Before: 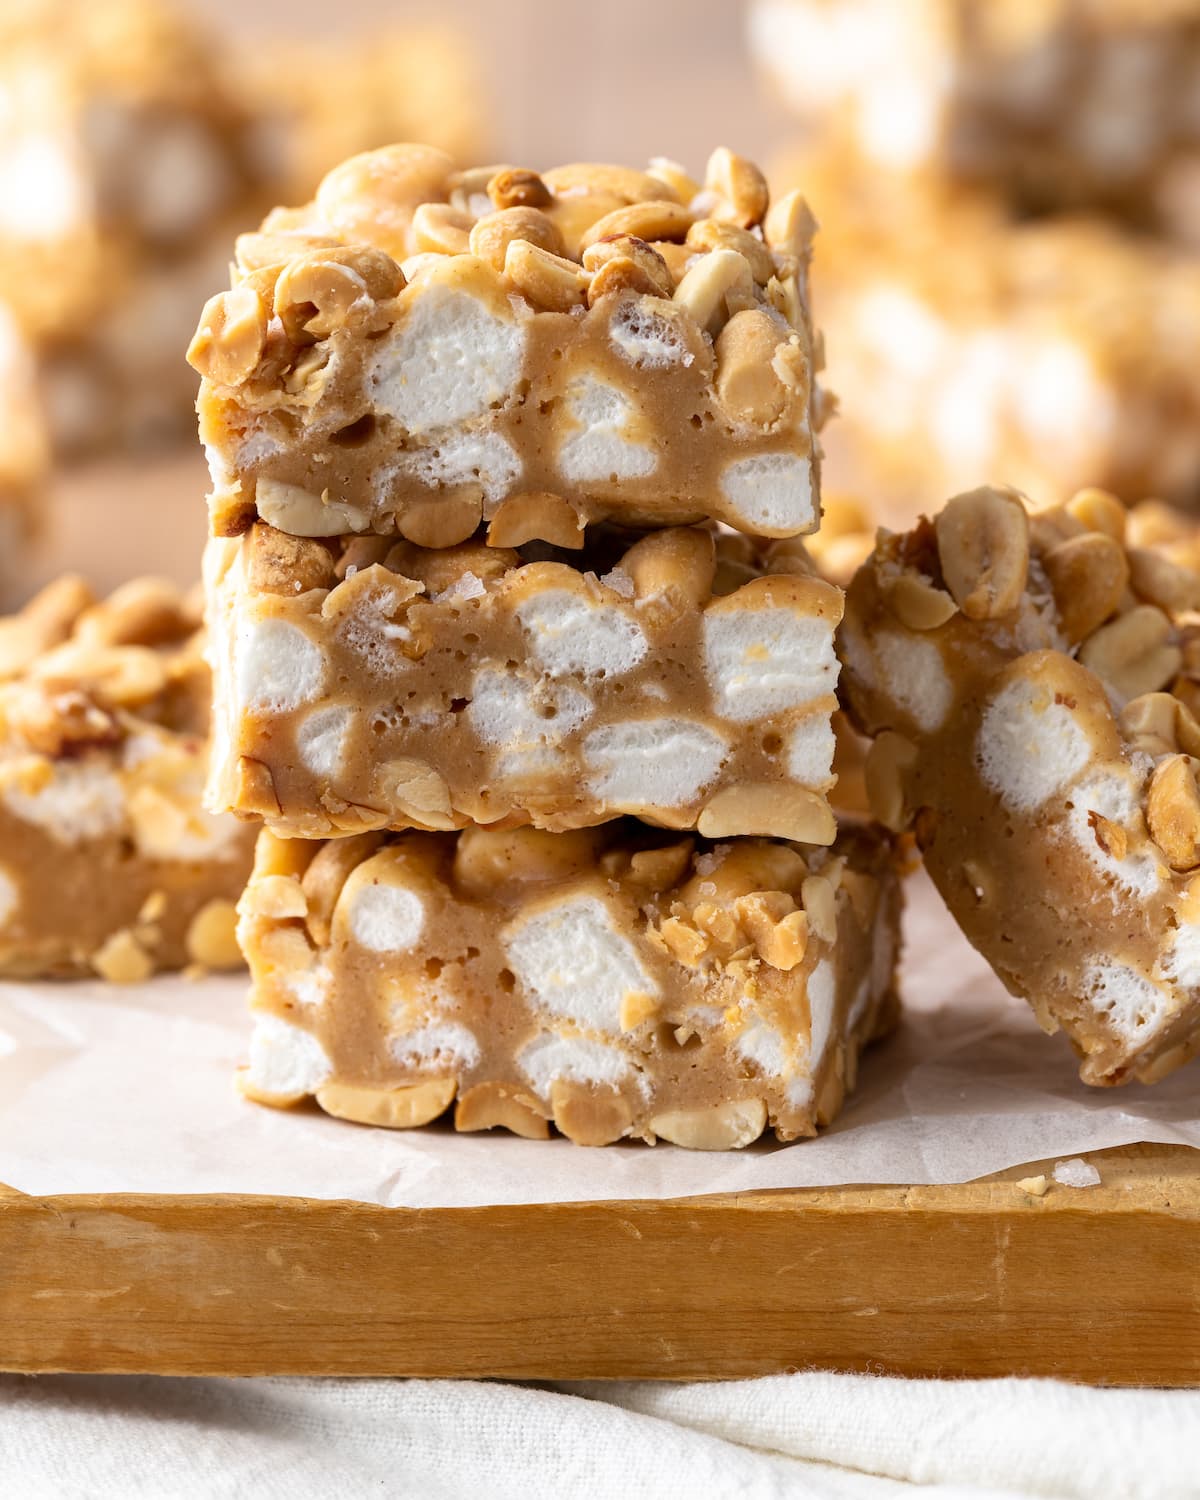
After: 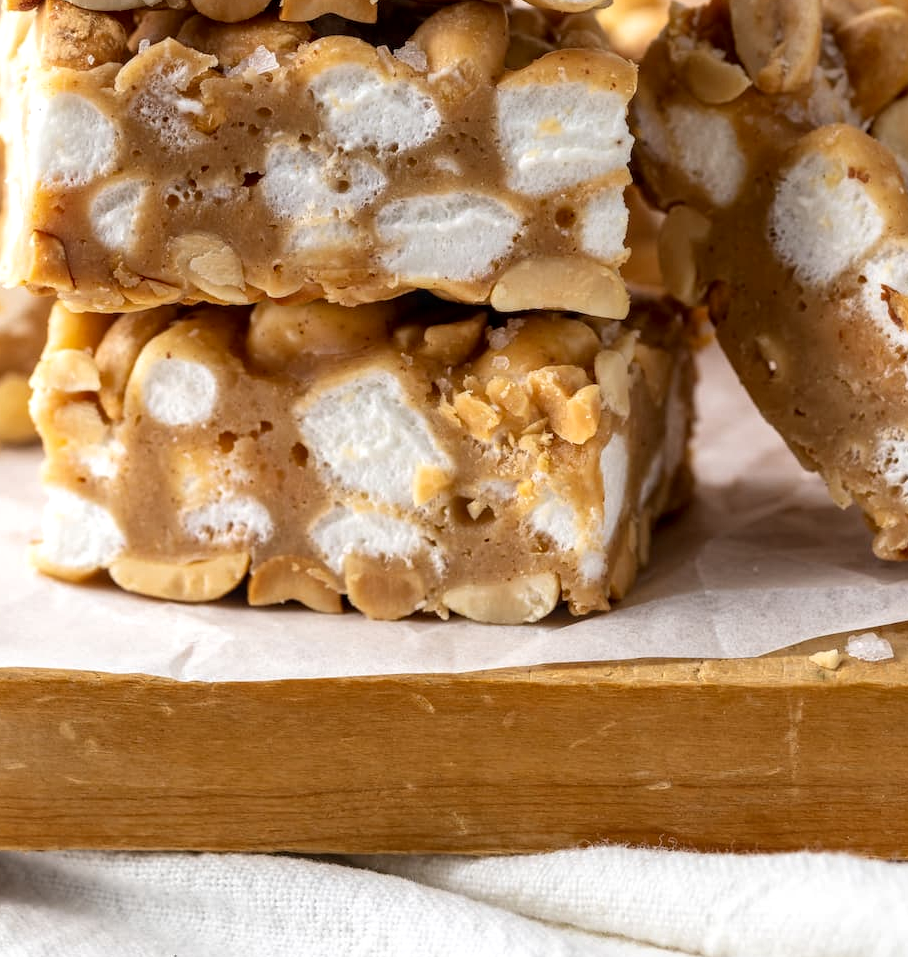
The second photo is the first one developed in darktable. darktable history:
local contrast: detail 130%
crop and rotate: left 17.299%, top 35.115%, right 7.015%, bottom 1.024%
